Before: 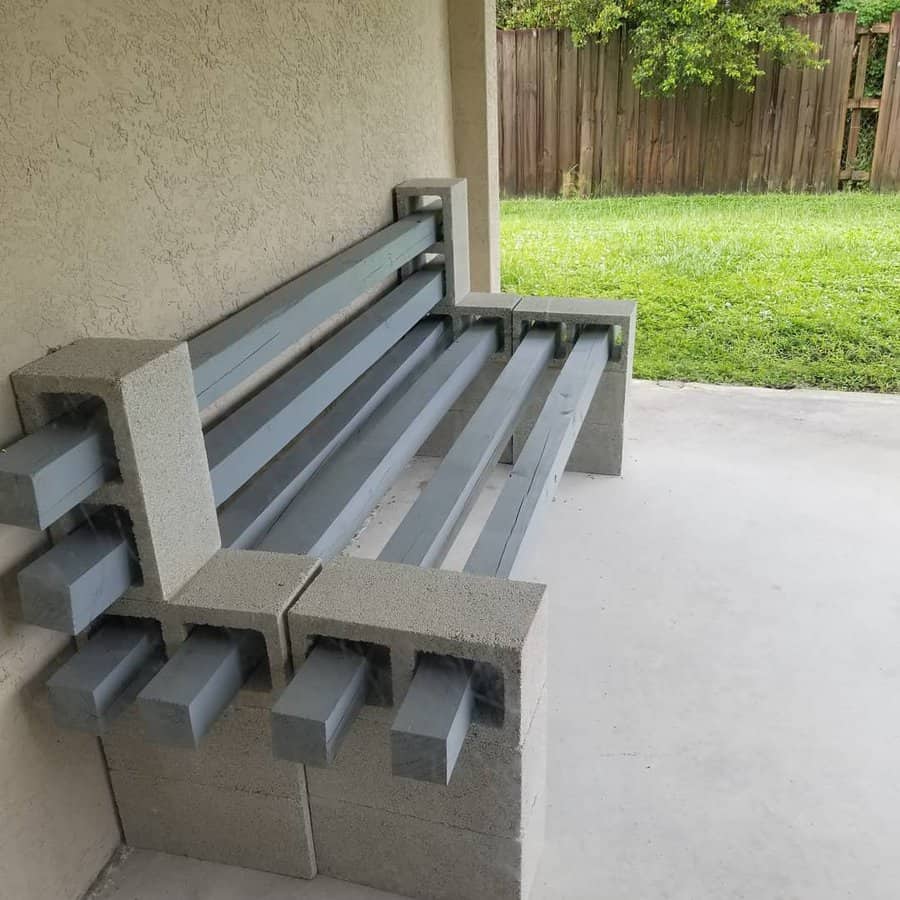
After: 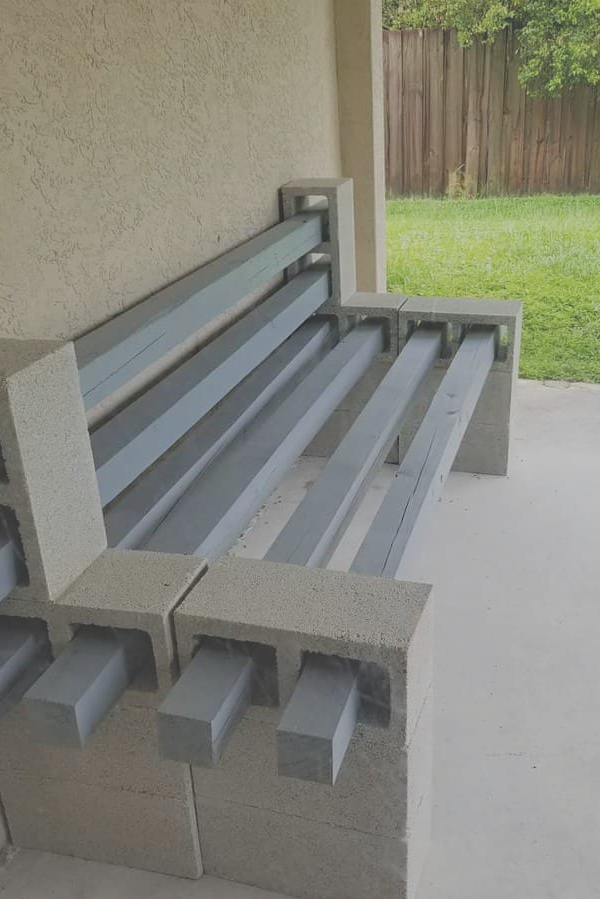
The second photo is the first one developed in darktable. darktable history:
haze removal: compatibility mode true, adaptive false
exposure: black level correction -0.039, exposure 0.064 EV, compensate highlight preservation false
filmic rgb: black relative exposure -6.54 EV, white relative exposure 4.75 EV, hardness 3.16, contrast 0.794
crop and rotate: left 12.761%, right 20.52%
